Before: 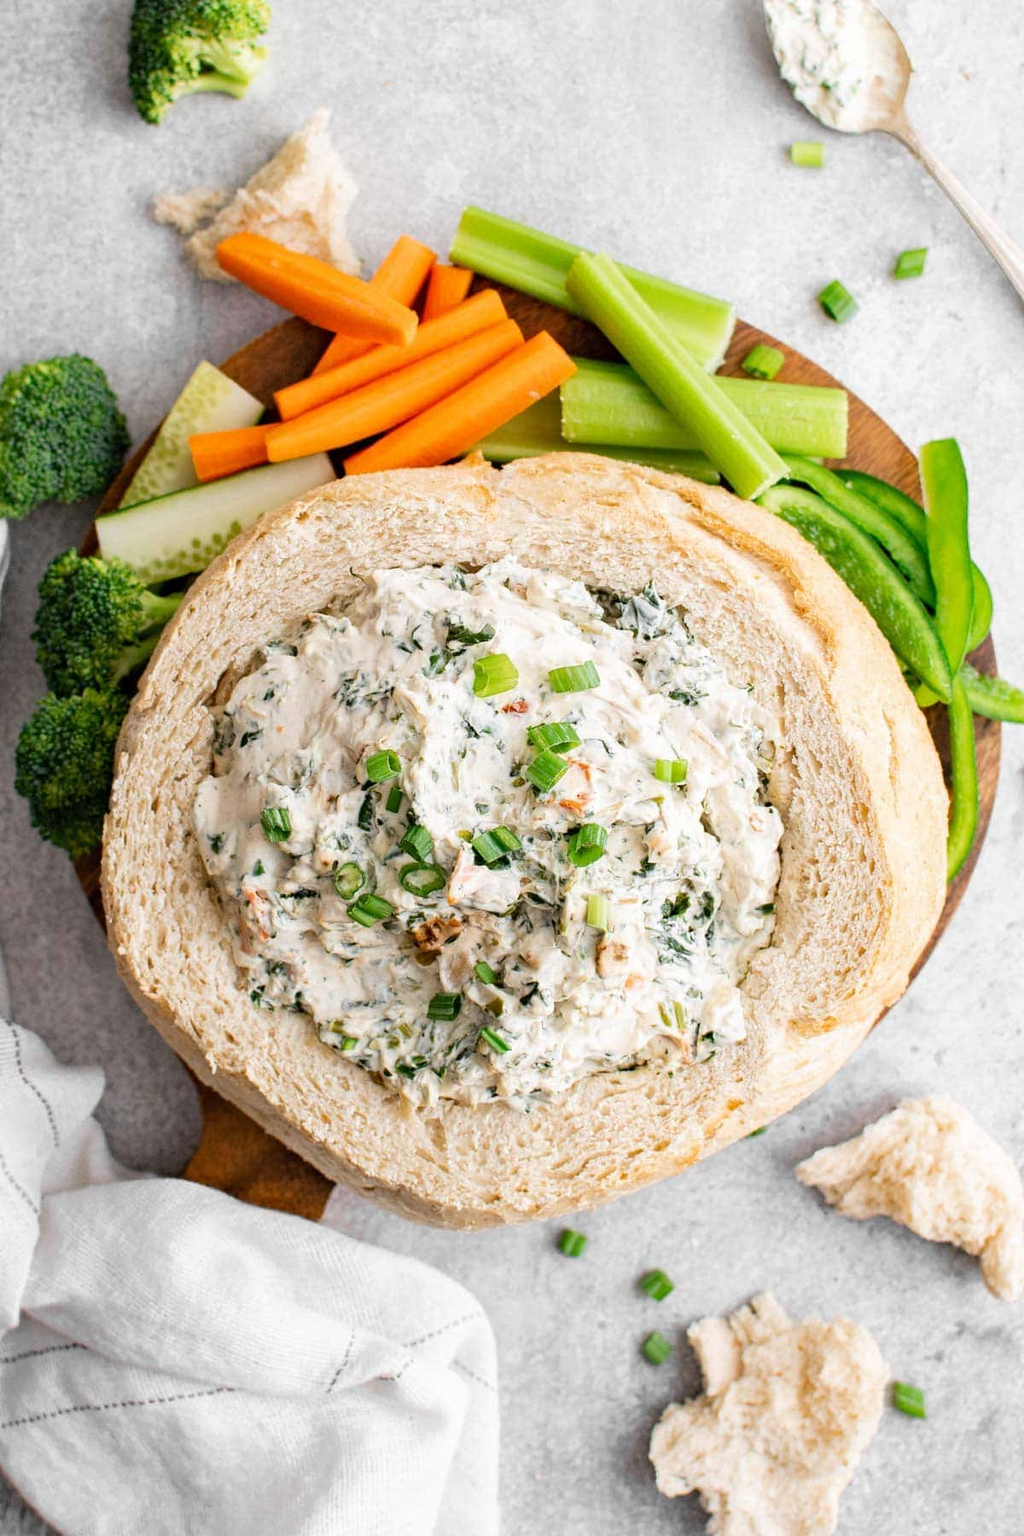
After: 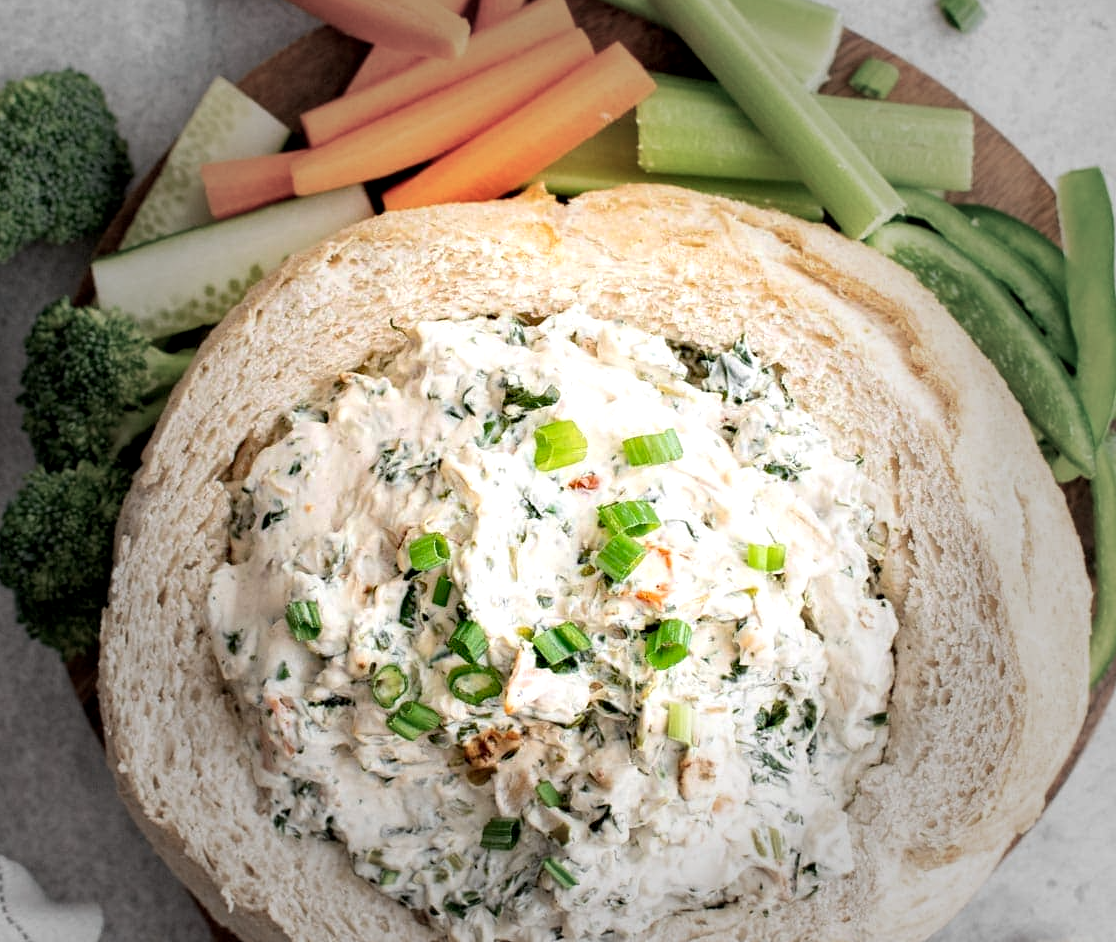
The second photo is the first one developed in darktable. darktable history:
vignetting: fall-off start 40%, fall-off radius 40%
exposure: black level correction 0.005, exposure 0.286 EV, compensate highlight preservation false
crop: left 1.744%, top 19.225%, right 5.069%, bottom 28.357%
